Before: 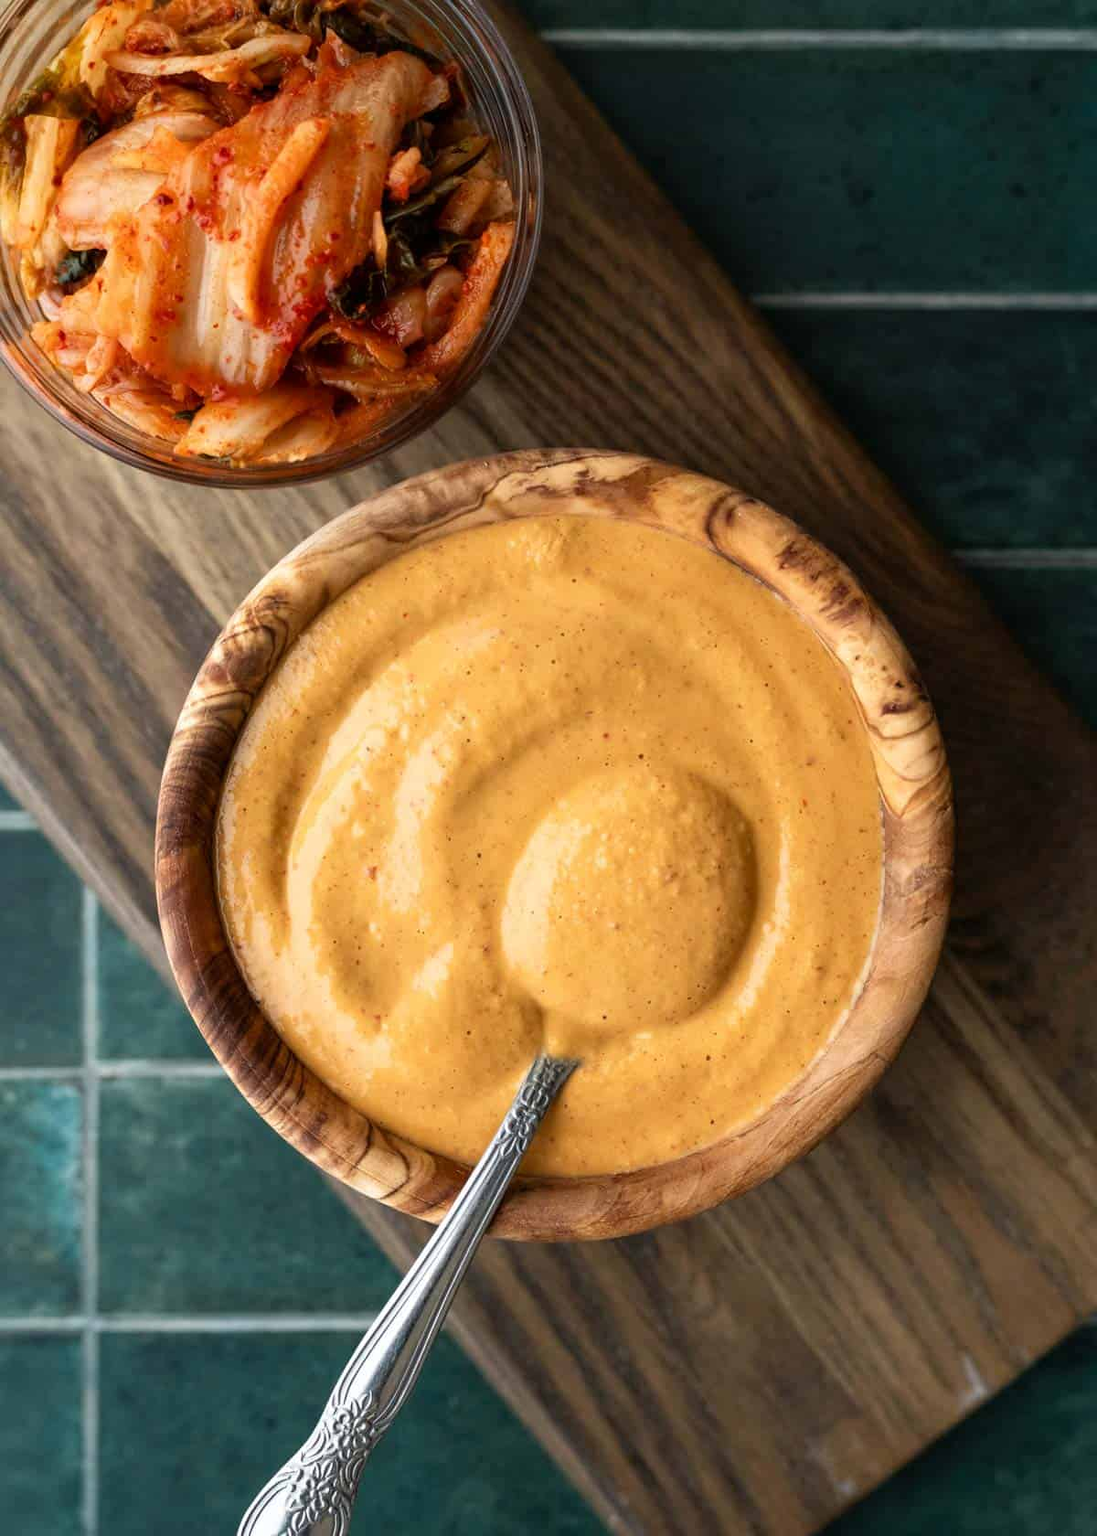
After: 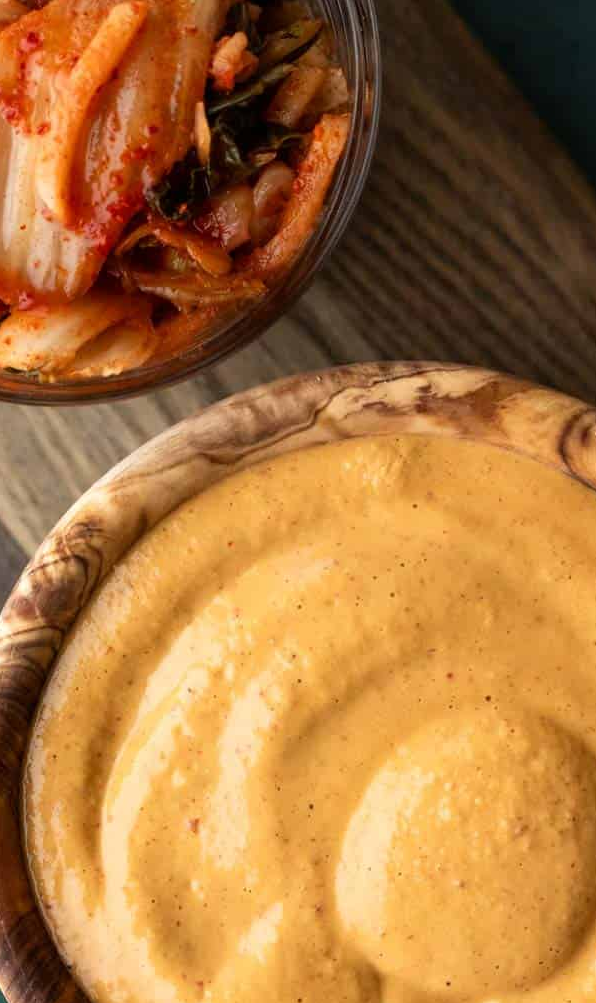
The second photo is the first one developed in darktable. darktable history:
crop: left 17.762%, top 7.683%, right 32.547%, bottom 32.605%
